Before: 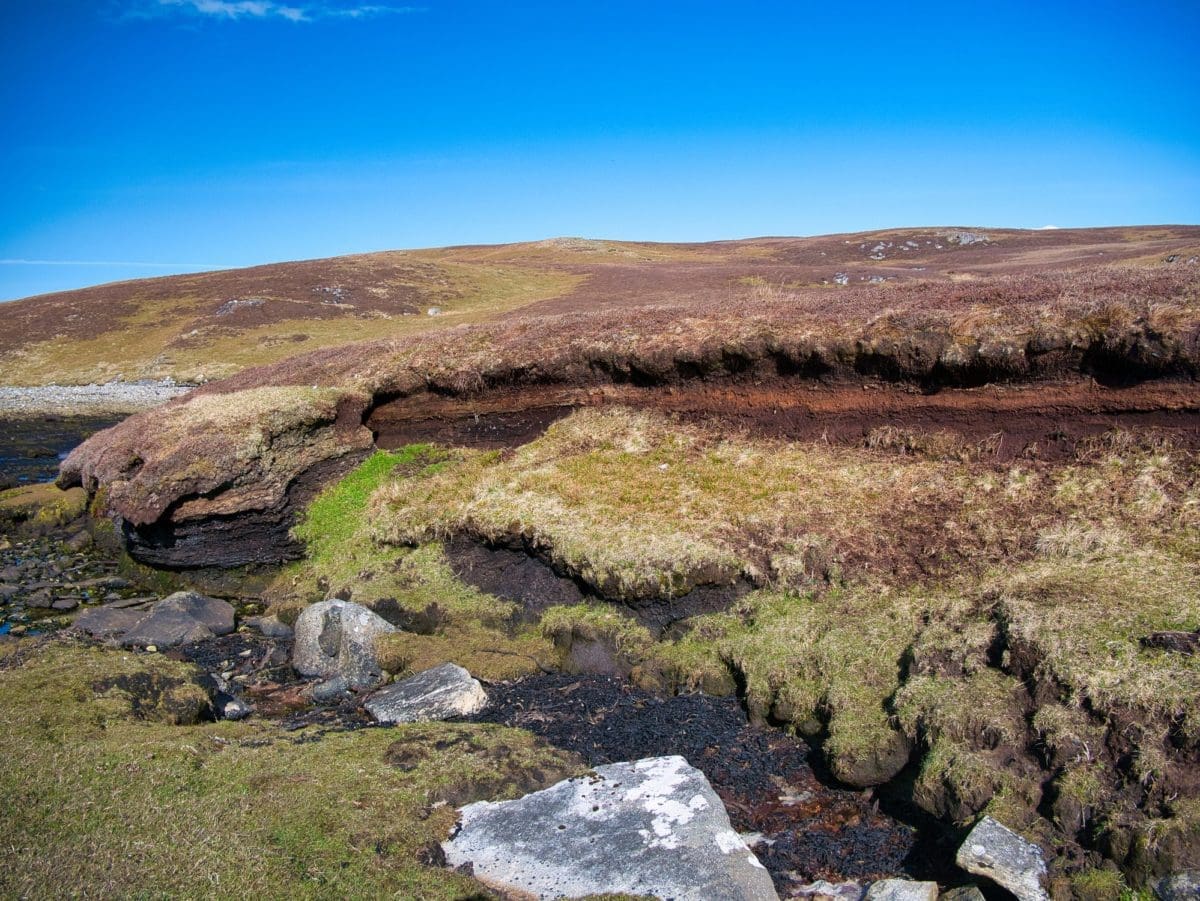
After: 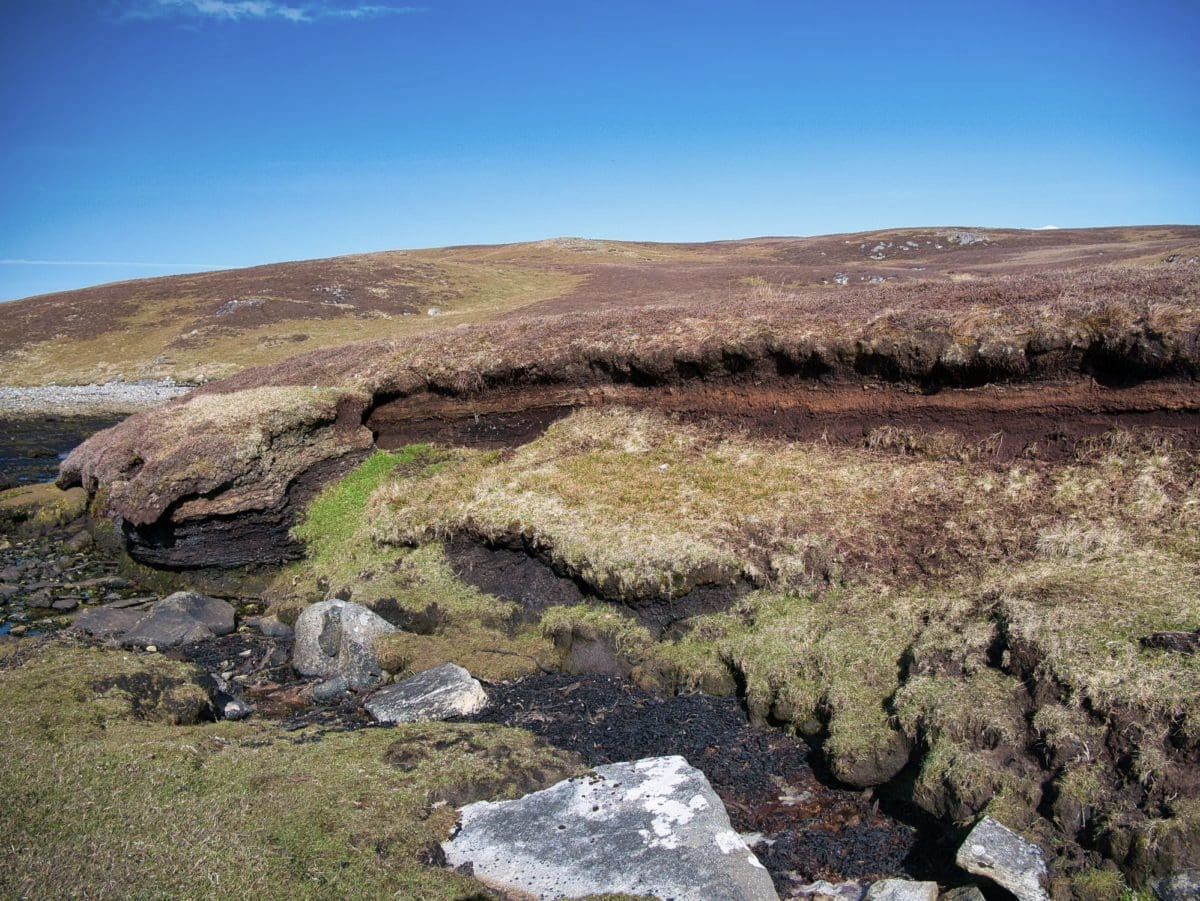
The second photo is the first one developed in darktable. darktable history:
color correction: highlights b* -0.027, saturation 0.806
contrast brightness saturation: saturation -0.051
